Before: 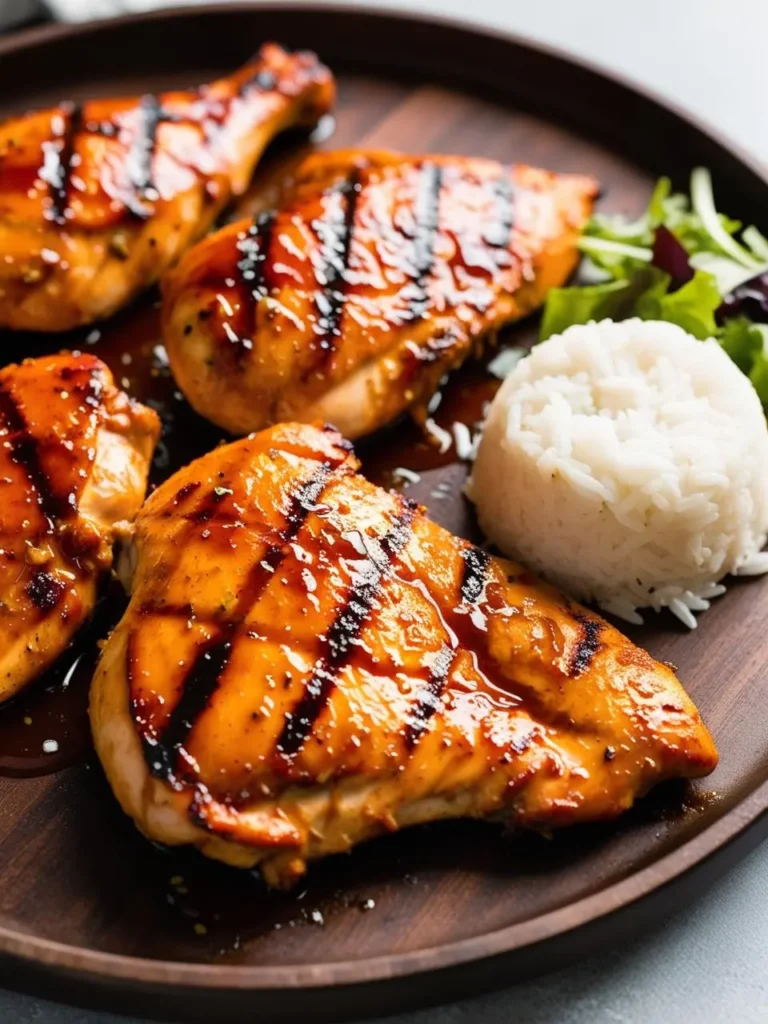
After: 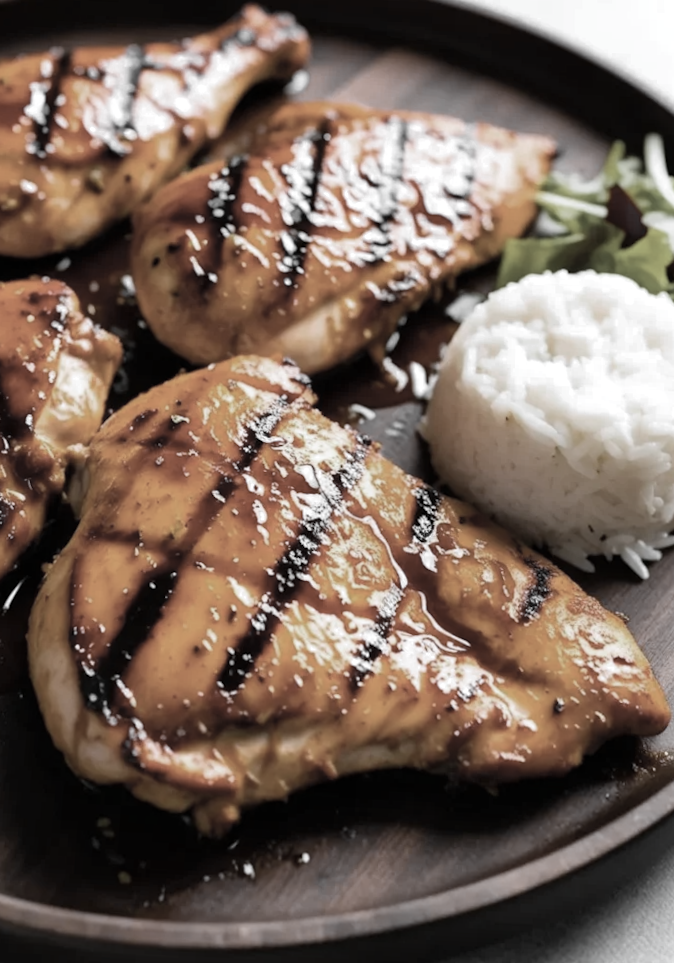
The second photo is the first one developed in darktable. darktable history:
white balance: red 0.974, blue 1.044
crop and rotate: angle -2.38°
rotate and perspective: rotation 0.215°, lens shift (vertical) -0.139, crop left 0.069, crop right 0.939, crop top 0.002, crop bottom 0.996
color zones: curves: ch0 [(0, 0.613) (0.01, 0.613) (0.245, 0.448) (0.498, 0.529) (0.642, 0.665) (0.879, 0.777) (0.99, 0.613)]; ch1 [(0, 0.035) (0.121, 0.189) (0.259, 0.197) (0.415, 0.061) (0.589, 0.022) (0.732, 0.022) (0.857, 0.026) (0.991, 0.053)]
